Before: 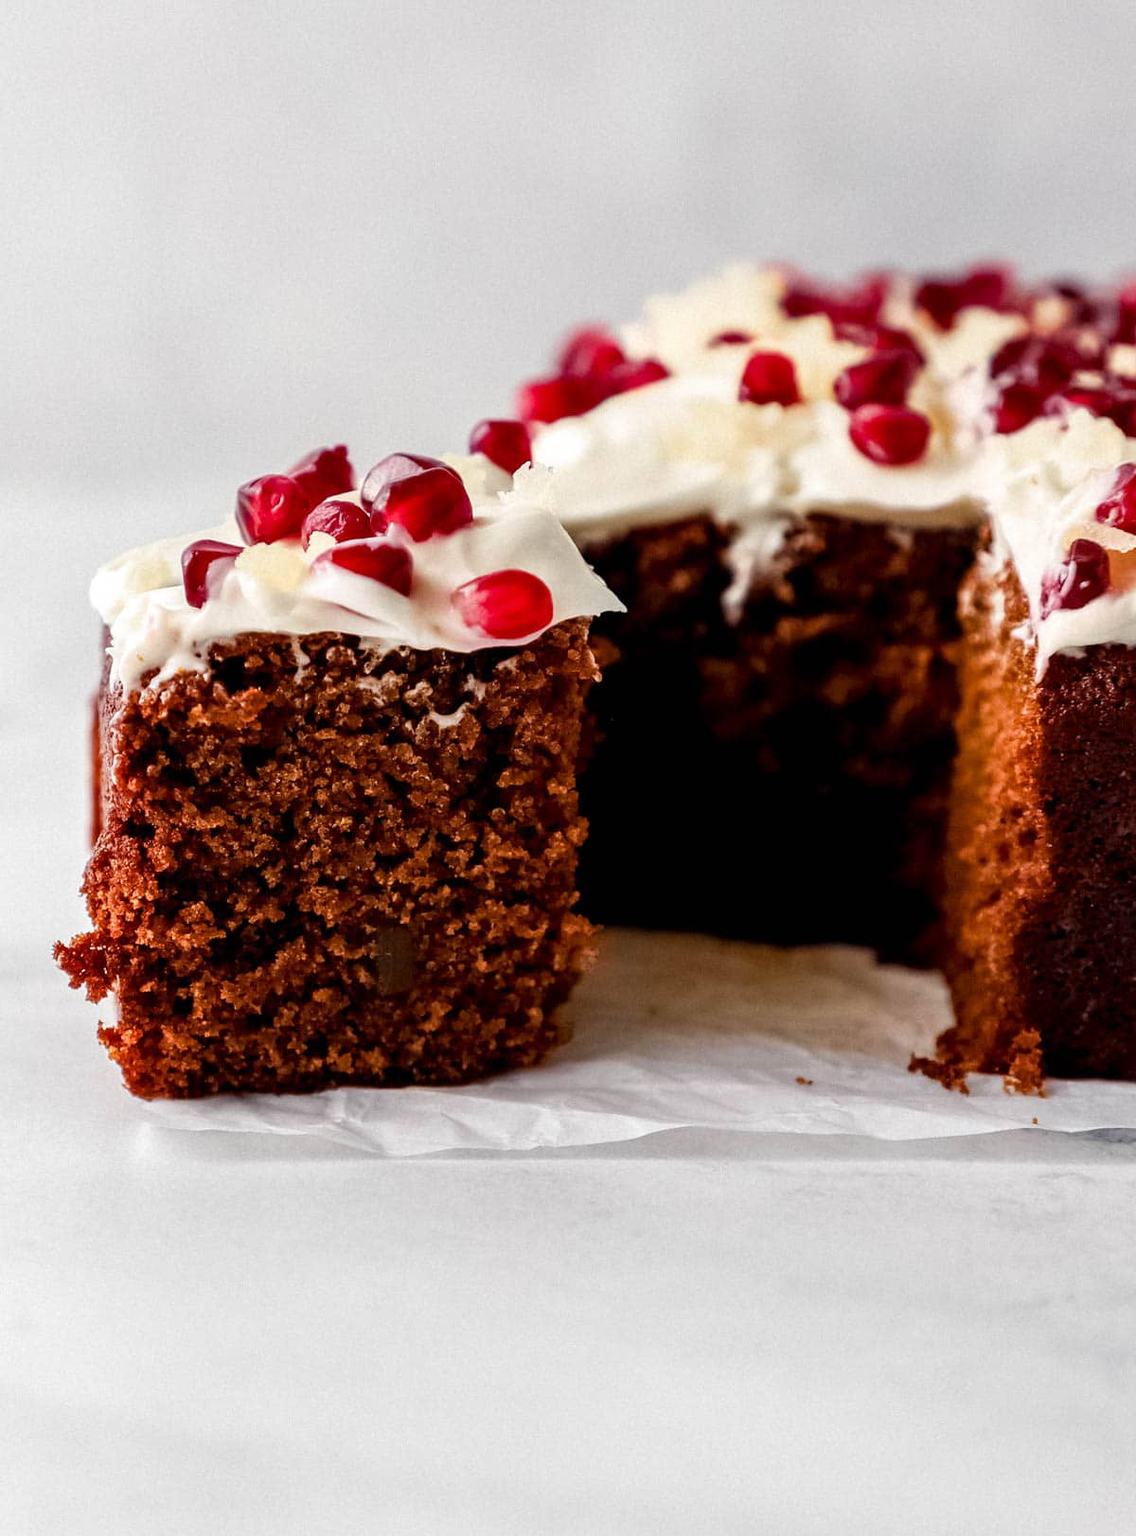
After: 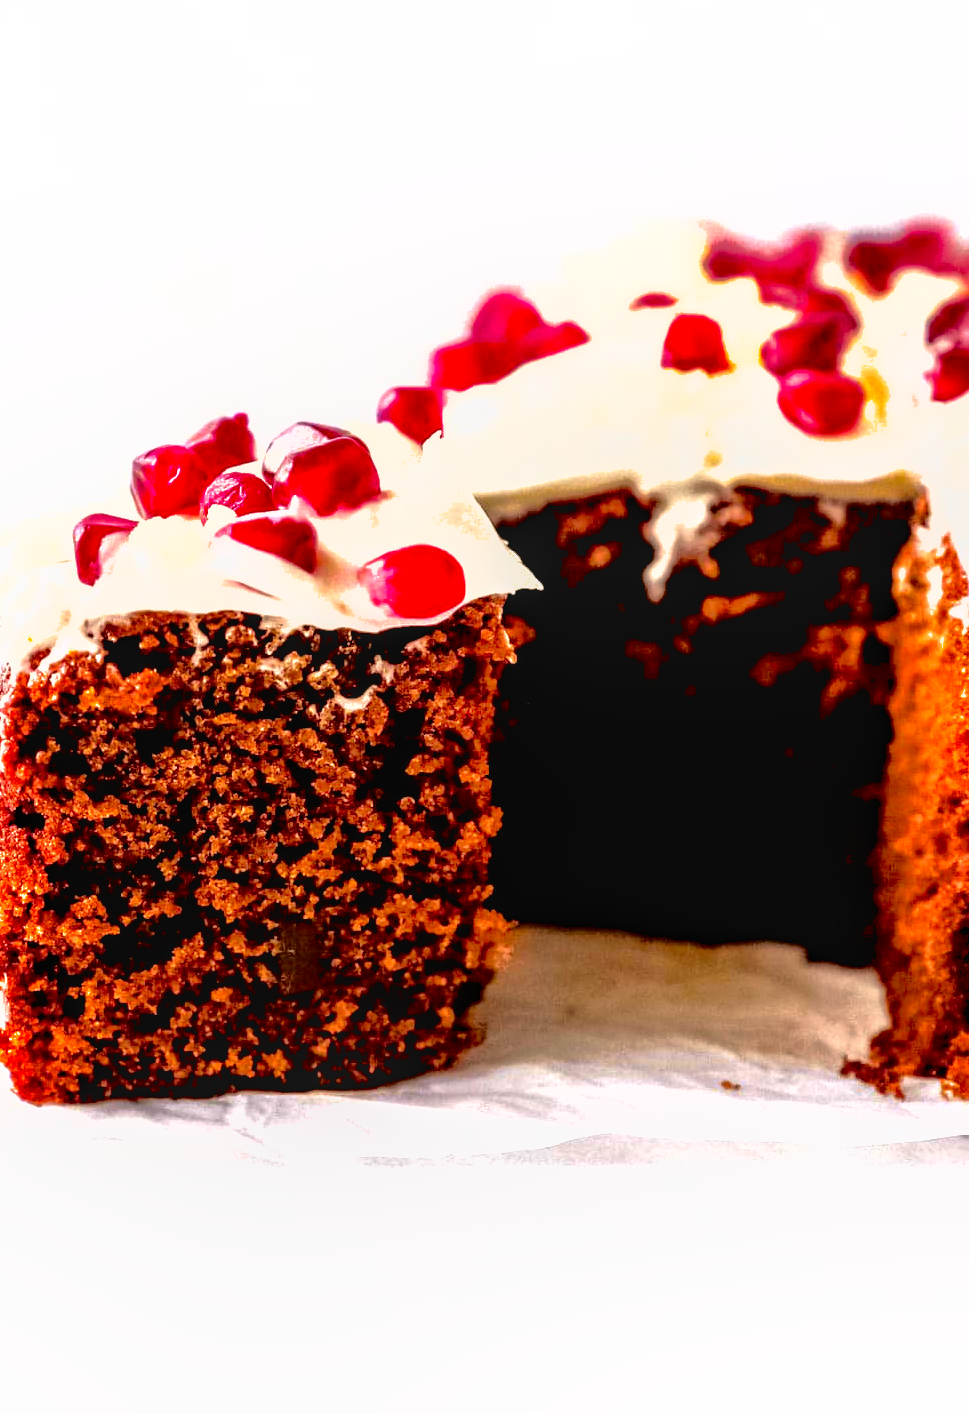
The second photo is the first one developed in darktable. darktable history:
crop: left 9.956%, top 3.548%, right 9.251%, bottom 9.277%
local contrast: on, module defaults
shadows and highlights: on, module defaults
tone equalizer: -8 EV -1.09 EV, -7 EV -0.987 EV, -6 EV -0.897 EV, -5 EV -0.568 EV, -3 EV 0.598 EV, -2 EV 0.863 EV, -1 EV 1 EV, +0 EV 1.06 EV
tone curve: curves: ch0 [(0.024, 0) (0.075, 0.034) (0.145, 0.098) (0.257, 0.259) (0.408, 0.45) (0.611, 0.64) (0.81, 0.857) (1, 1)]; ch1 [(0, 0) (0.287, 0.198) (0.501, 0.506) (0.56, 0.57) (0.712, 0.777) (0.976, 0.992)]; ch2 [(0, 0) (0.5, 0.5) (0.523, 0.552) (0.59, 0.603) (0.681, 0.754) (1, 1)], color space Lab, independent channels, preserve colors none
